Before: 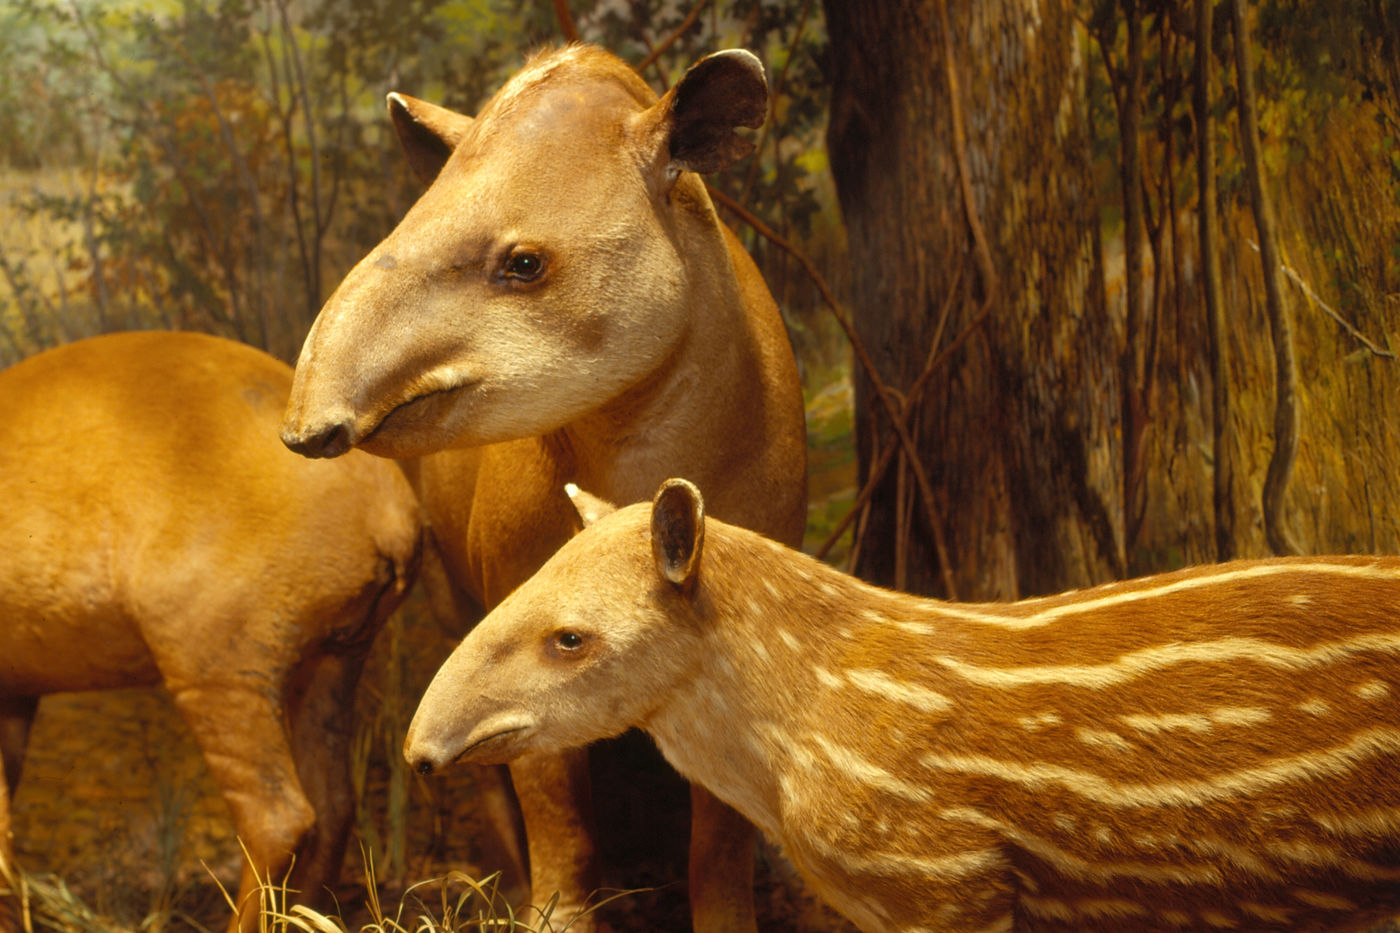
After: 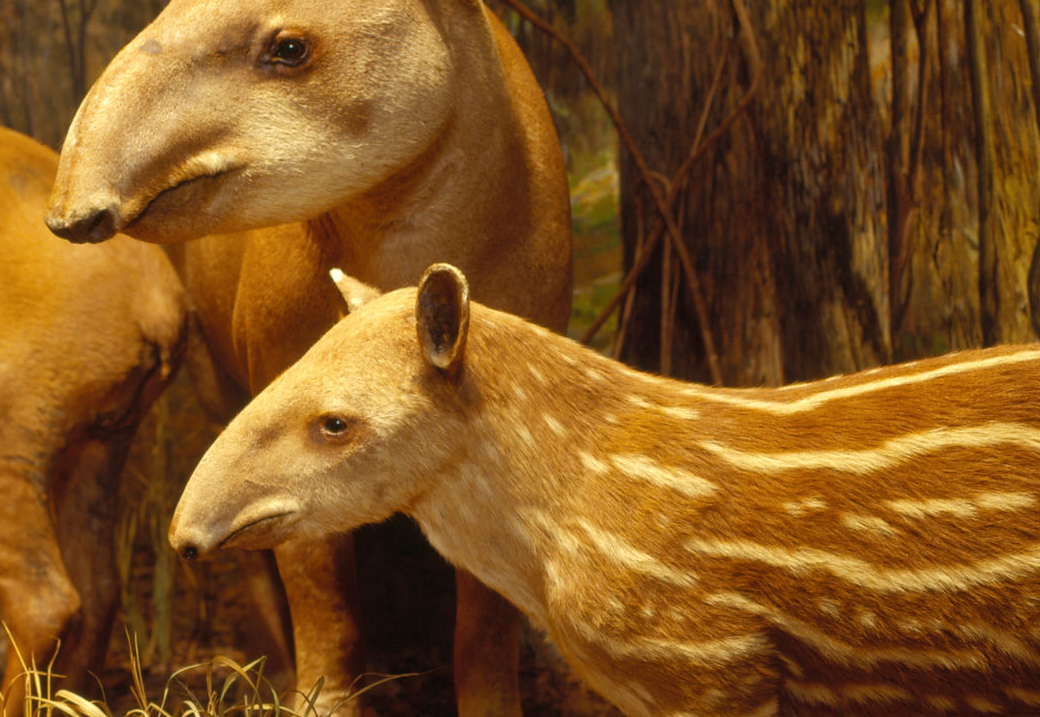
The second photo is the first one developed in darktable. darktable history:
crop: left 16.825%, top 23.148%, right 8.845%
